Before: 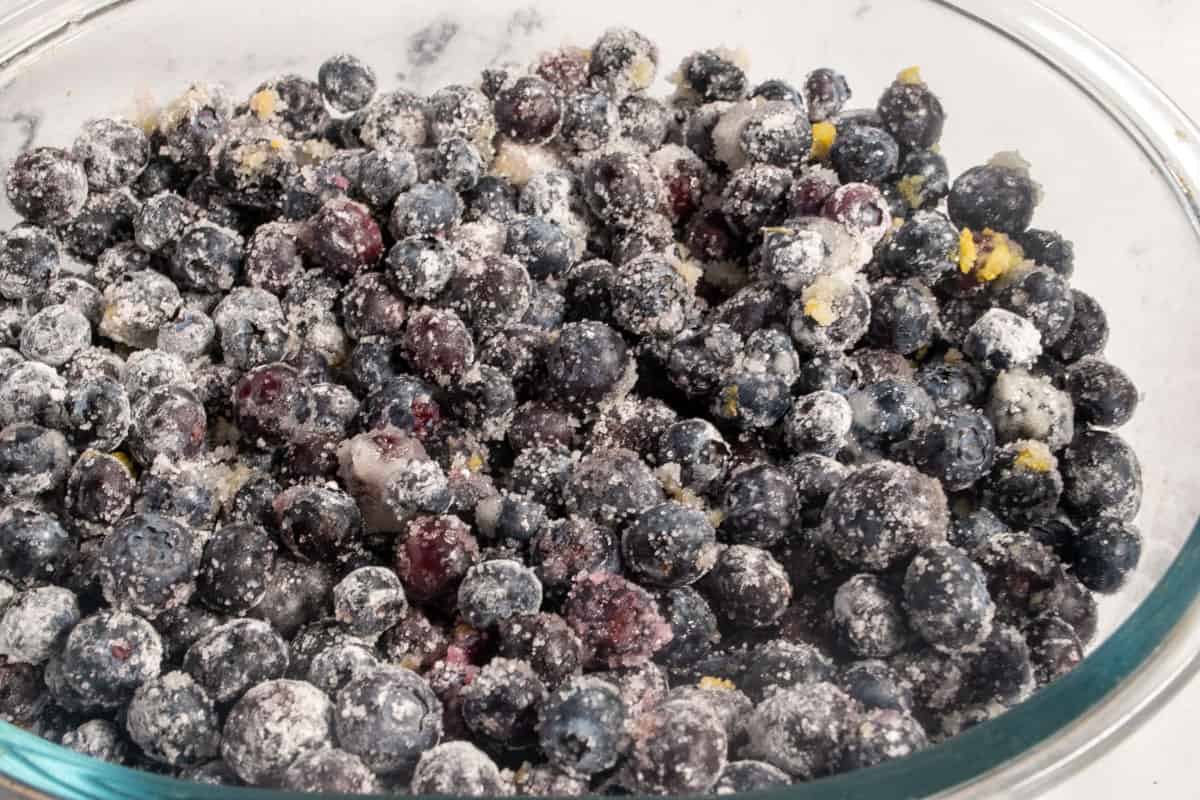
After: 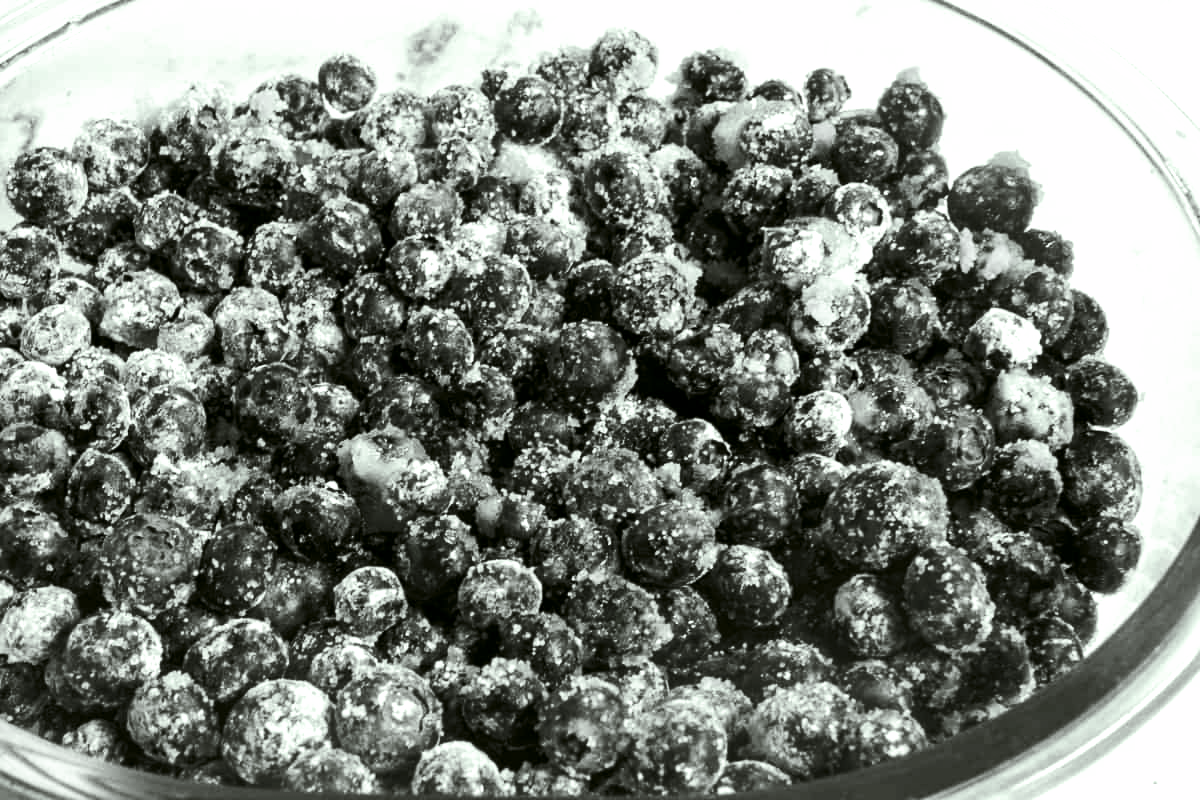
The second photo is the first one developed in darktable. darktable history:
color look up table: target L [89, 64.41, 56.07, 42.57, 30.54, 197.52, 90.19, 90.18, 77.04, 73.48, 80.77, 70.46, 68.05, 67.42, 61.18, 55.76, 59.34, 54.32, 41.58, 29.7, 85.98, 81.21, 80.84, 80.59, 74.85, 66.98, 57.58, 58.46, 57.59, 55.38, 45.27, 38.65, 26.06, 25.05, 26.95, 20.72, 17.67, 13.78, 11.21, 81.41, 81.34, 81.24, 80.95, 81.31, 81.14, 68.38, 62.98, 50.48, 46.18], target a [-5.633, -2.274, -2.327, -2.954, -2.152, 0, -0.001, -0.016, -2.762, -2.262, -4.634, -3.733, -2.286, -3.143, -2.968, -3.106, -3.092, -3.11, -3.376, -2.791, -5.074, -3.981, -4.591, -4.64, -4.087, -2.639, -2.981, -3.095, -3.099, -3.112, -2.864, -3.676, -1.692, -2.49, -2.836, -2.657, -3.182, -2.979, -3.495, -4.665, -4.663, -4.66, -4.471, -4.66, -4.656, -2.282, -2.928, -3.021, -2.863], target b [3.469, 0.938, 1.081, 2.264, 2.406, 0.002, 0.01, 0.02, 1.265, 1.048, 2.746, 2.297, 1.061, 2.245, 2.258, 2.709, 2.695, 2.712, 3.641, 3.375, 2.96, 2.669, 2.74, 2.746, 2.387, 1.412, 2.282, 2.698, 2.703, 2.716, 2.649, 3.838, 3.022, 3.024, 3.908, 4.722, 5.174, 5.32, 7.138, 2.756, 2.755, 2.753, 2.423, 2.754, 2.752, 1.058, 1.882, 2.368, 2.65], num patches 49
tone curve: curves: ch0 [(0, 0) (0.003, 0.002) (0.011, 0.006) (0.025, 0.014) (0.044, 0.025) (0.069, 0.039) (0.1, 0.056) (0.136, 0.082) (0.177, 0.116) (0.224, 0.163) (0.277, 0.233) (0.335, 0.311) (0.399, 0.396) (0.468, 0.488) (0.543, 0.588) (0.623, 0.695) (0.709, 0.809) (0.801, 0.912) (0.898, 0.997) (1, 1)], preserve colors none
